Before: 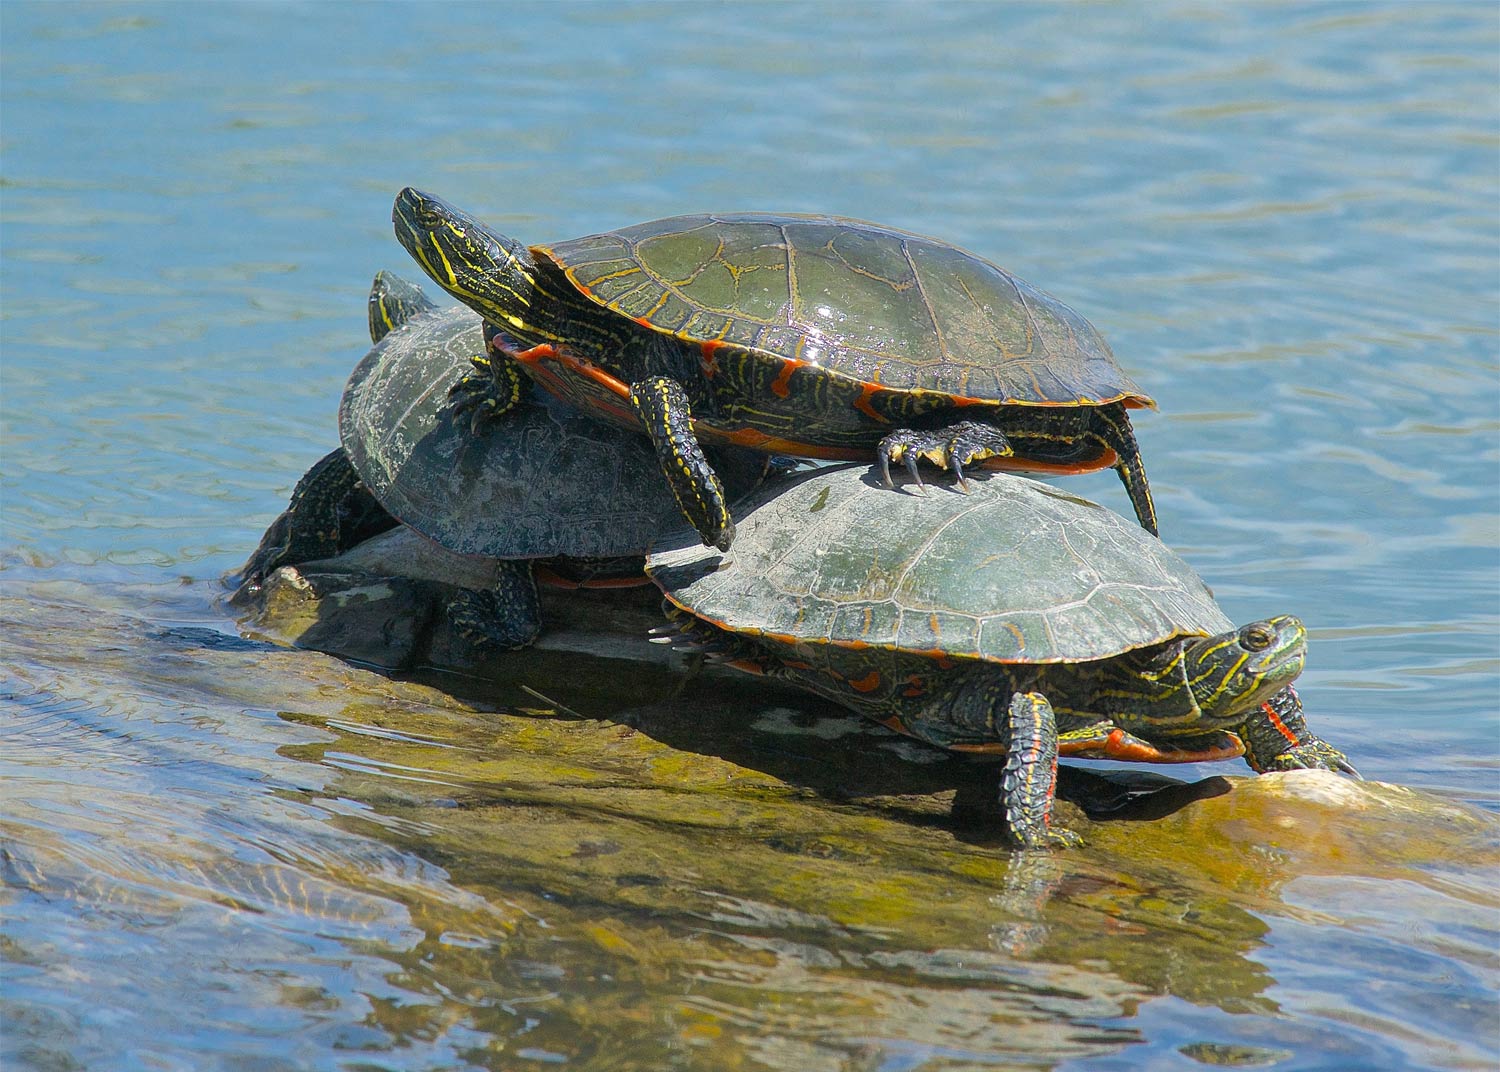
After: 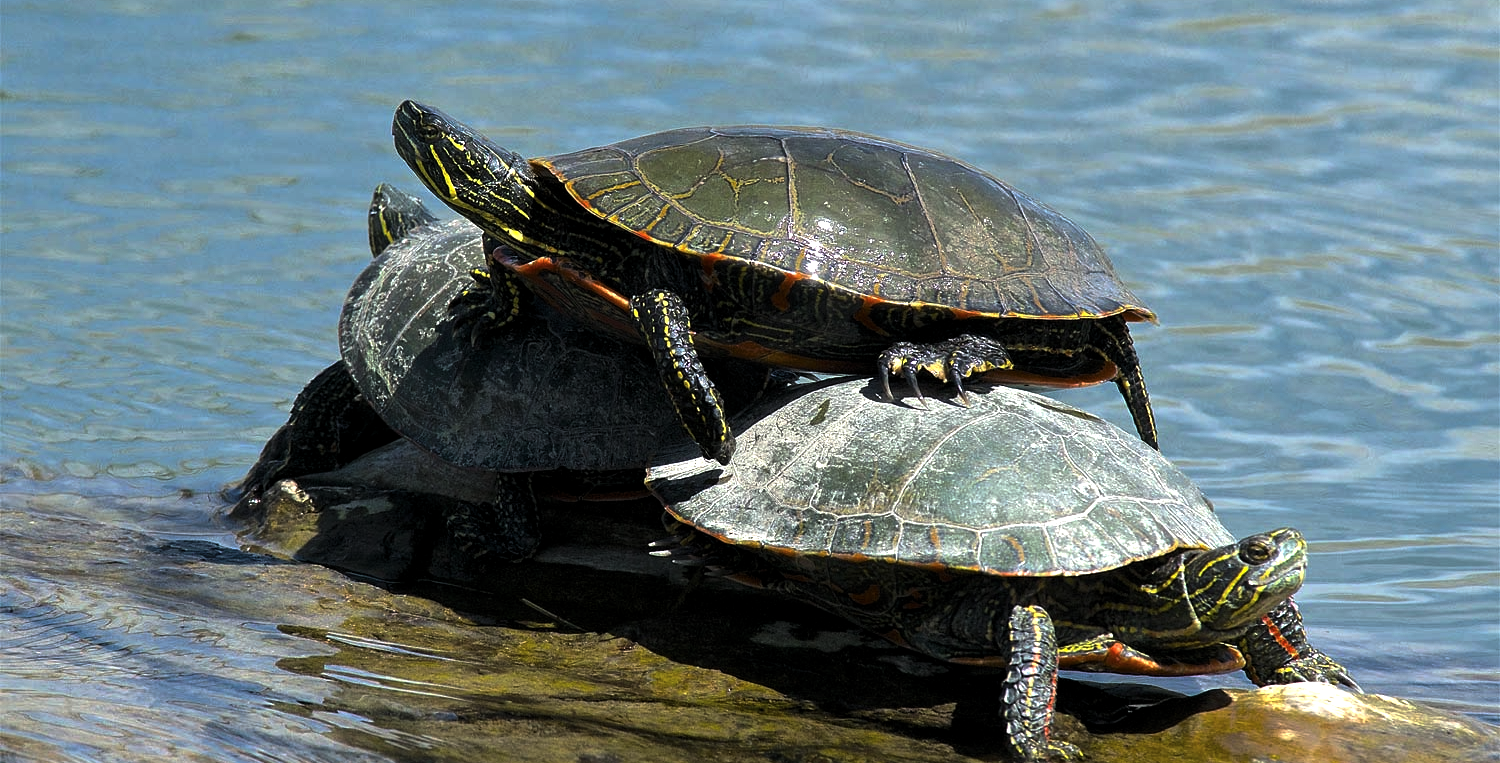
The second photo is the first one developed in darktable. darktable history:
base curve: curves: ch0 [(0, 0) (0.595, 0.418) (1, 1)], preserve colors none
levels: black 0.085%, levels [0.044, 0.475, 0.791]
crop and rotate: top 8.144%, bottom 20.626%
contrast brightness saturation: contrast 0.146, brightness 0.044
